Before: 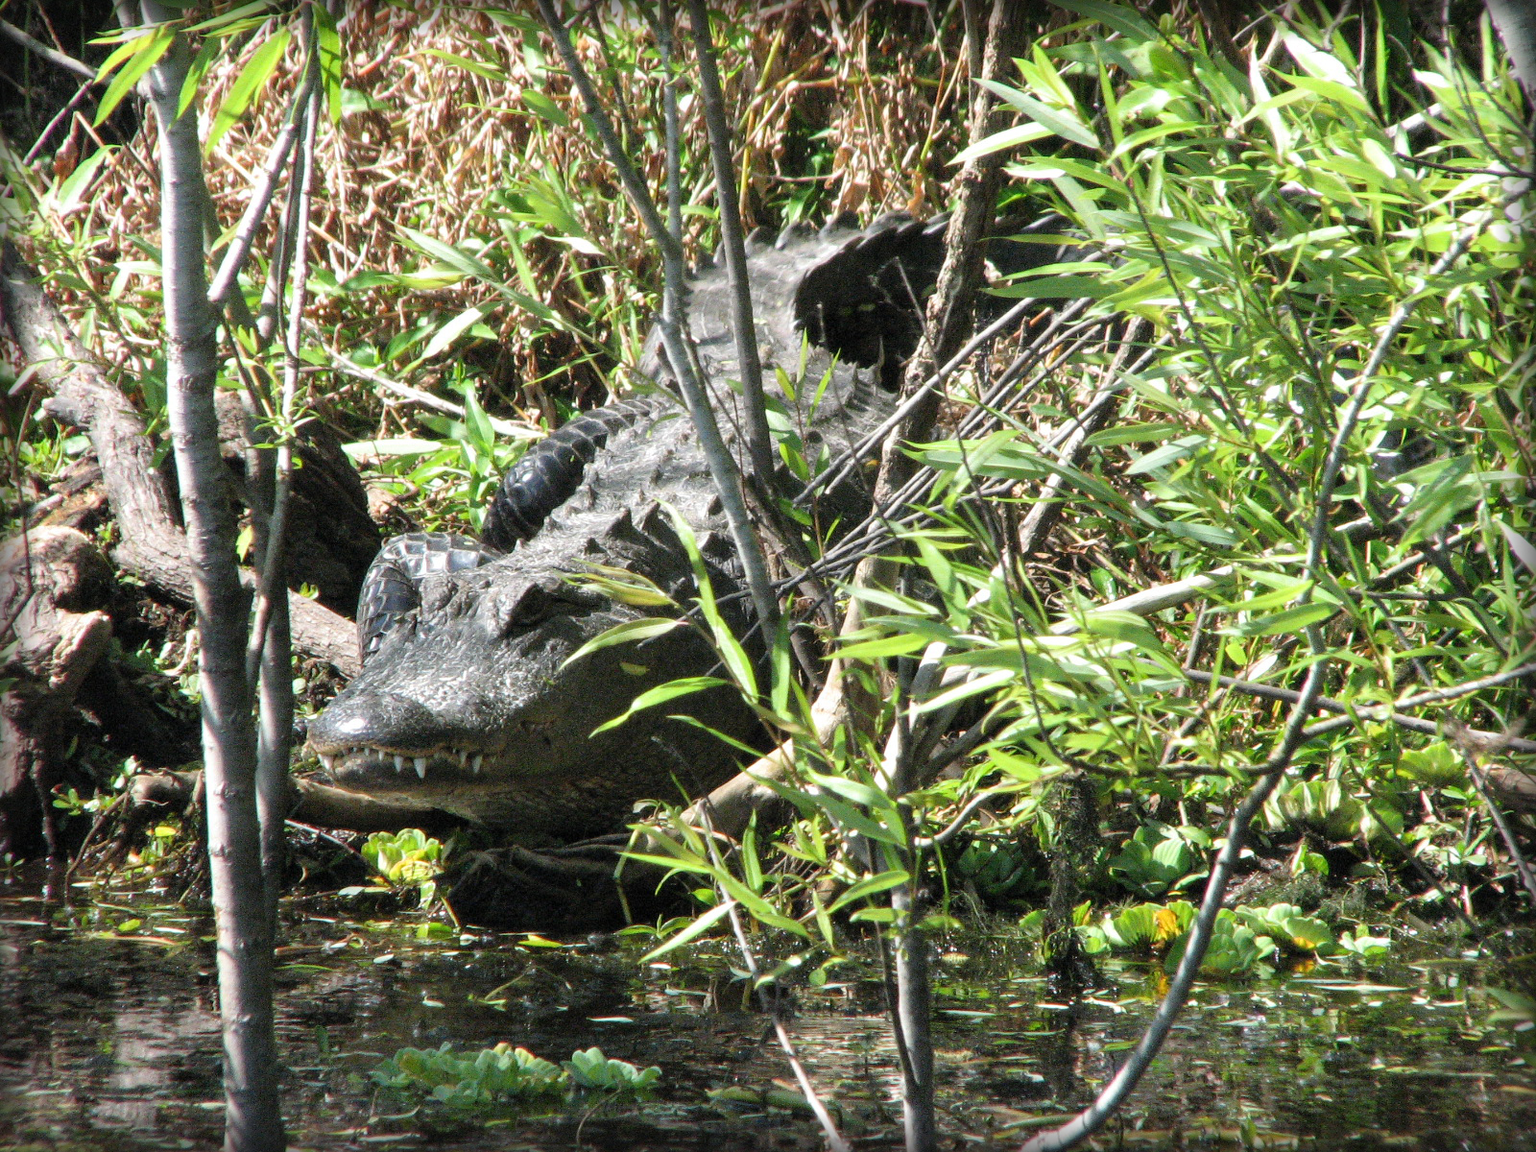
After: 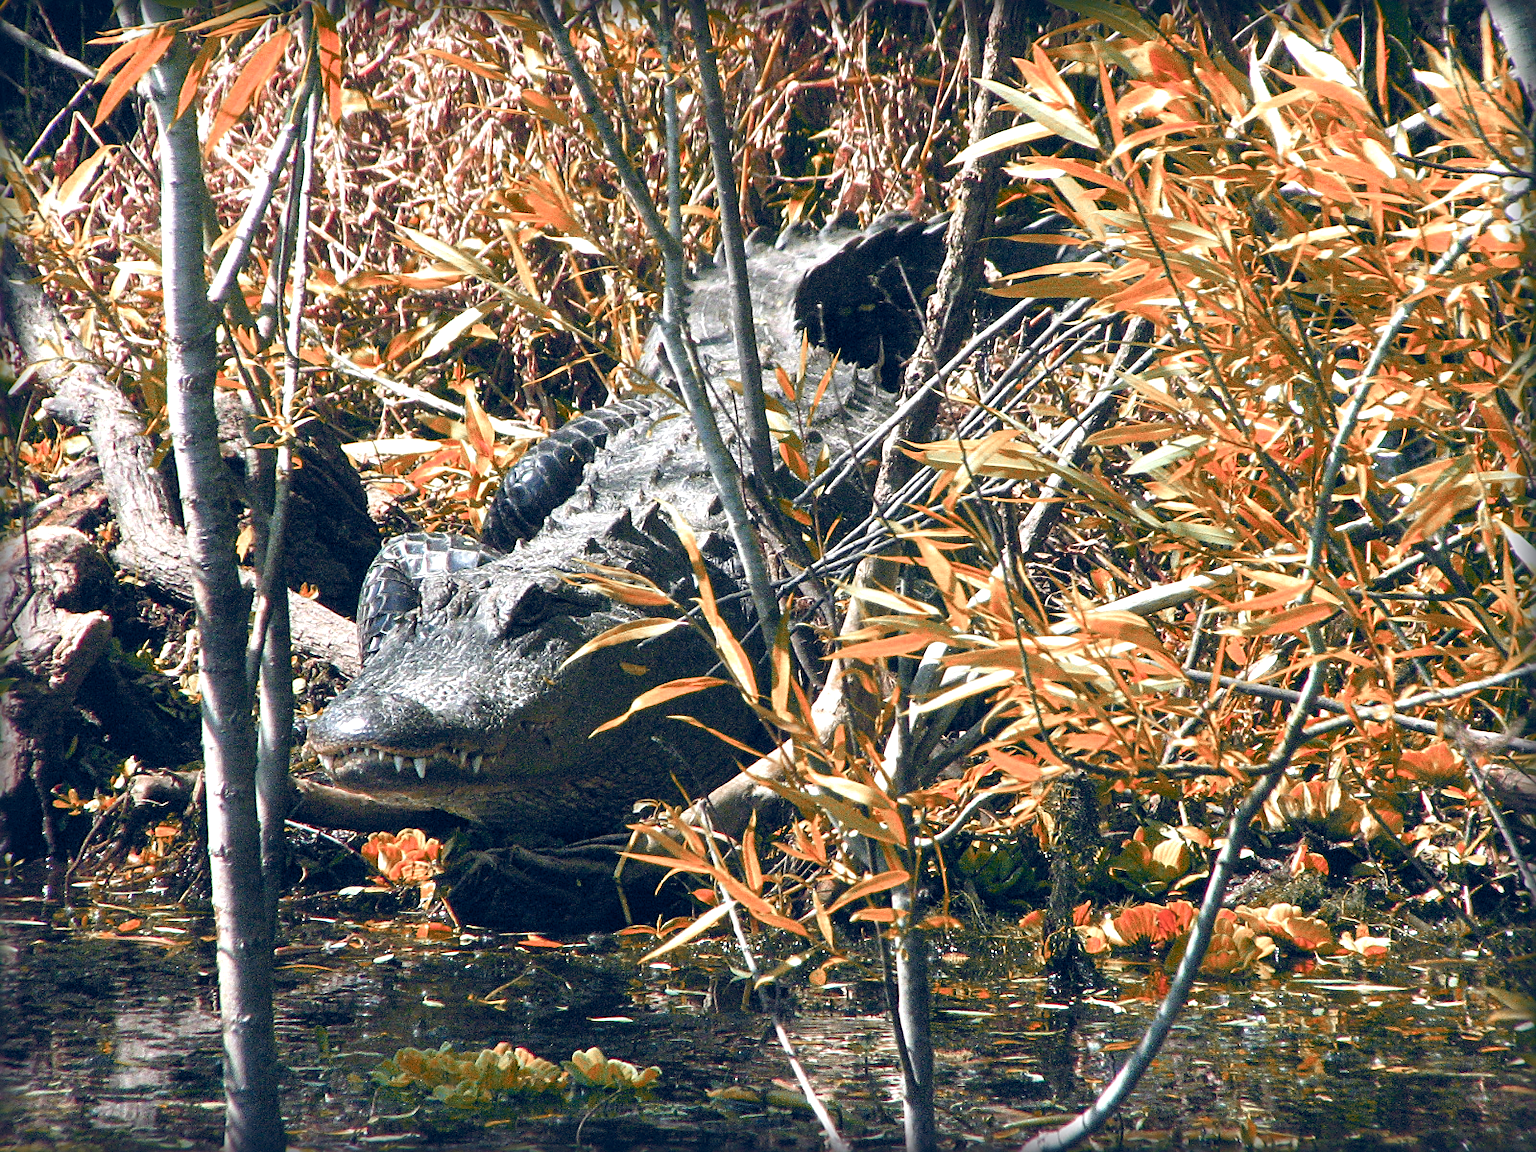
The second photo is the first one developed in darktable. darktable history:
color zones: curves: ch0 [(0.006, 0.385) (0.143, 0.563) (0.243, 0.321) (0.352, 0.464) (0.516, 0.456) (0.625, 0.5) (0.75, 0.5) (0.875, 0.5)]; ch1 [(0, 0.5) (0.134, 0.504) (0.246, 0.463) (0.421, 0.515) (0.5, 0.56) (0.625, 0.5) (0.75, 0.5) (0.875, 0.5)]; ch2 [(0, 0.5) (0.131, 0.426) (0.307, 0.289) (0.38, 0.188) (0.513, 0.216) (0.625, 0.548) (0.75, 0.468) (0.838, 0.396) (0.971, 0.311)]
sharpen: amount 0.57
color balance rgb: global offset › luminance 0.429%, global offset › chroma 0.217%, global offset › hue 254.95°, perceptual saturation grading › global saturation 21.248%, perceptual saturation grading › highlights -19.702%, perceptual saturation grading › shadows 29.9%, perceptual brilliance grading › global brilliance 1.172%, perceptual brilliance grading › highlights 7.834%, perceptual brilliance grading › shadows -3.372%
